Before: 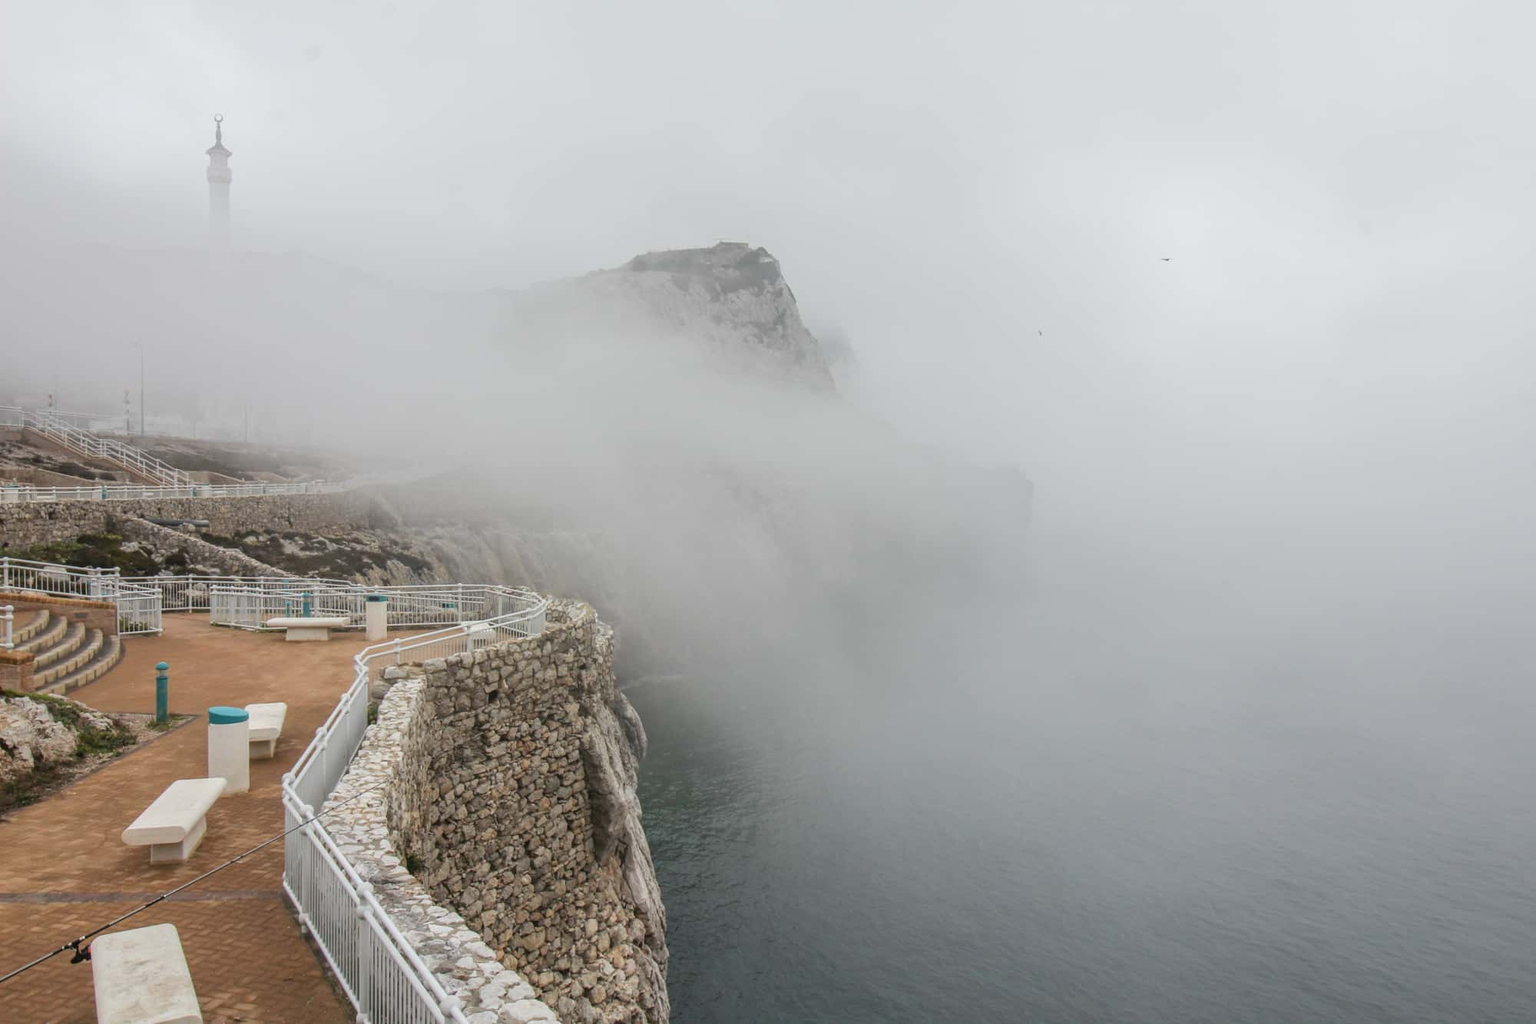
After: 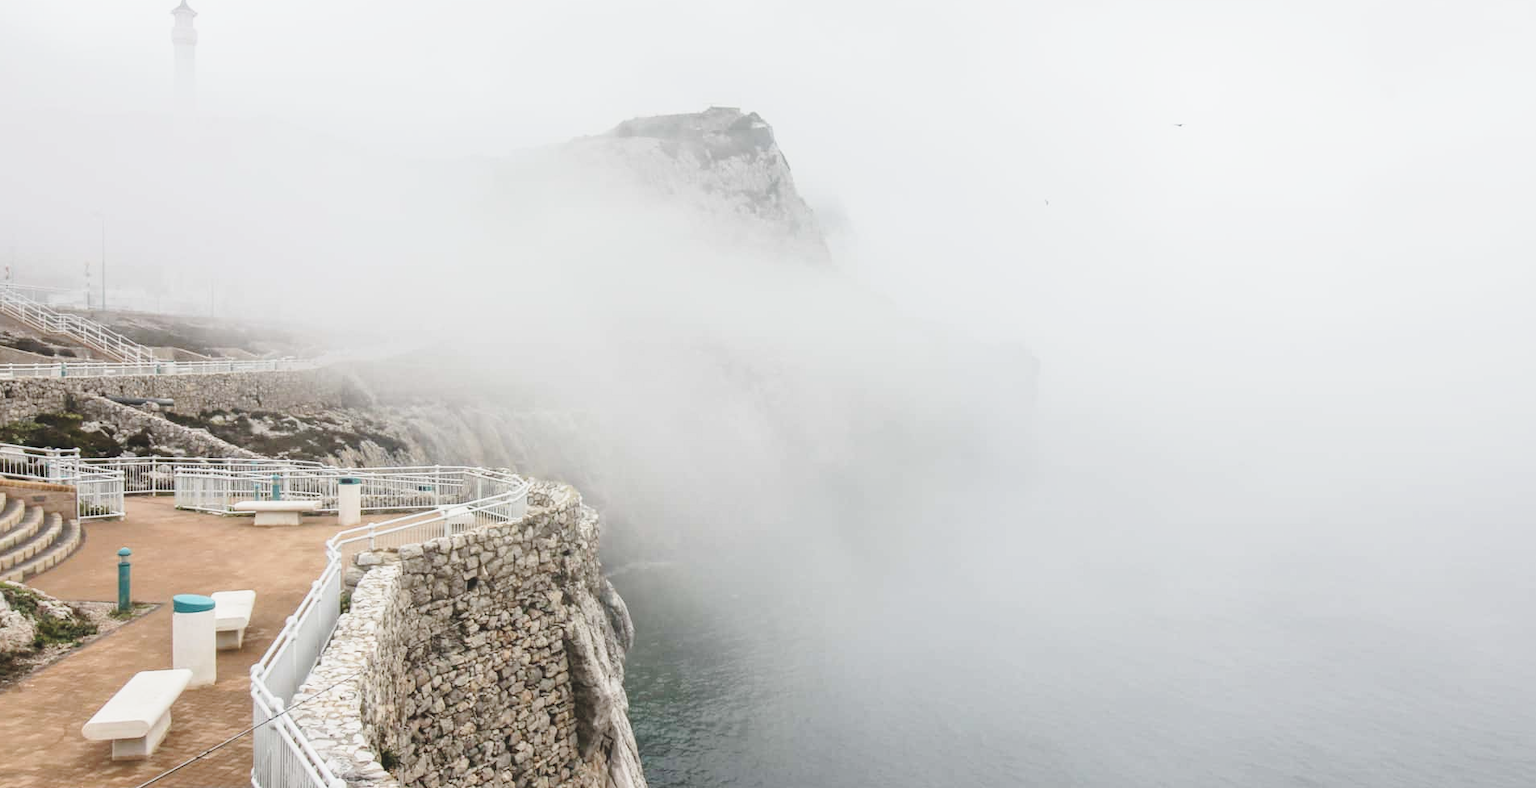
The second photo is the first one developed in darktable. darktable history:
contrast brightness saturation: contrast 0.11, saturation -0.17
base curve: curves: ch0 [(0, 0) (0.028, 0.03) (0.121, 0.232) (0.46, 0.748) (0.859, 0.968) (1, 1)], preserve colors none
exposure: black level correction -0.015, exposure -0.195 EV, compensate highlight preservation false
crop and rotate: left 2.86%, top 13.793%, right 1.922%, bottom 12.888%
